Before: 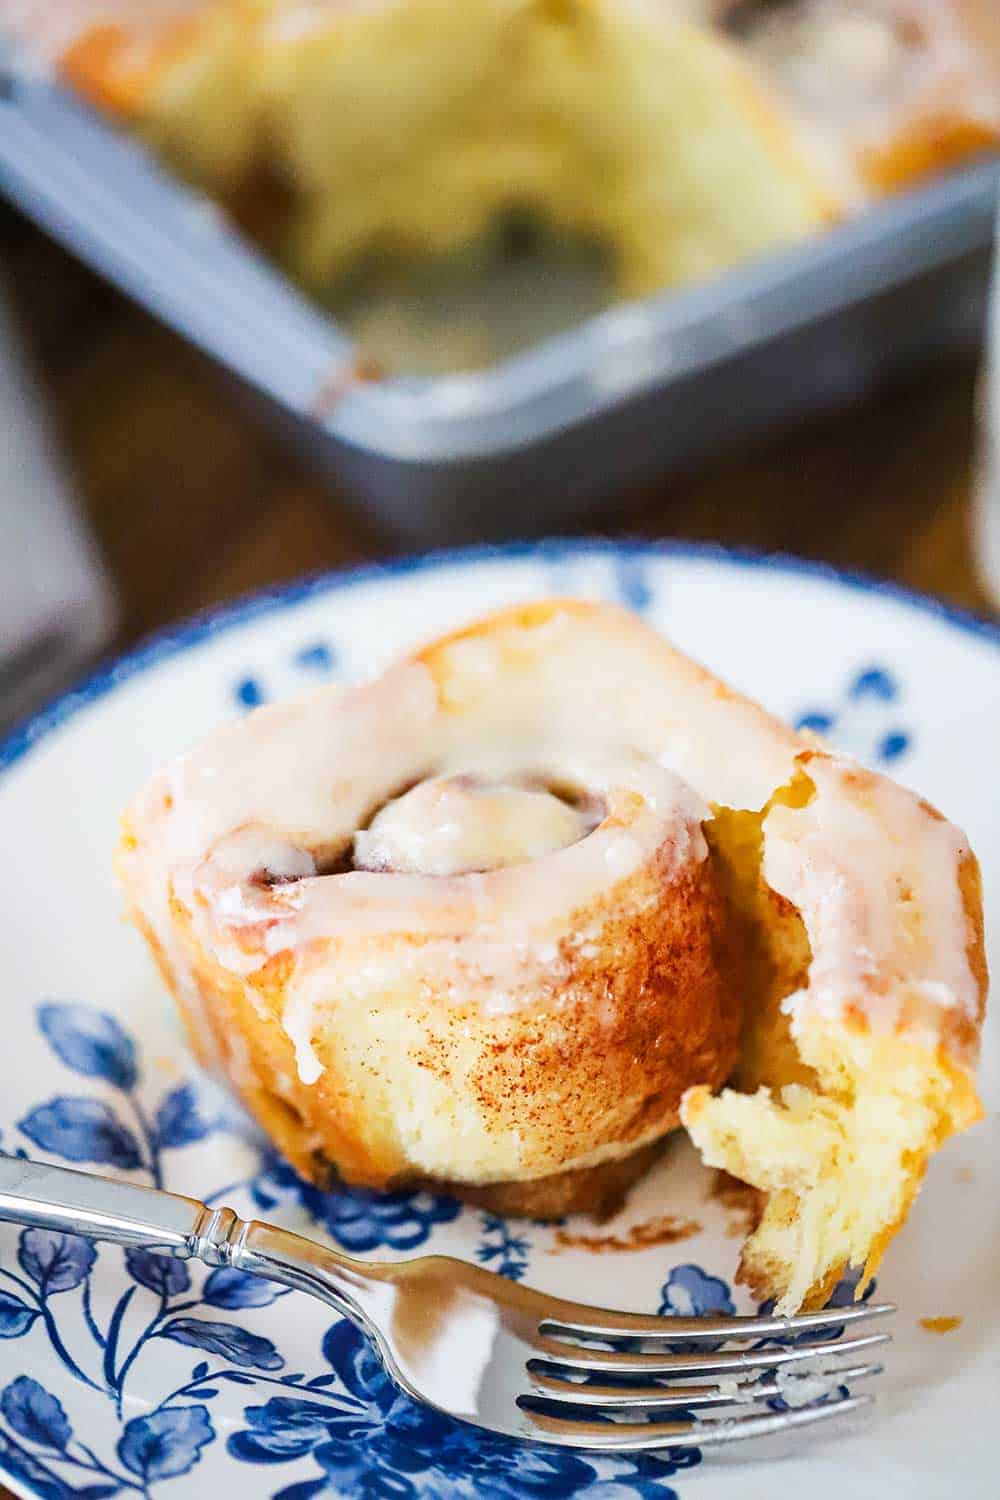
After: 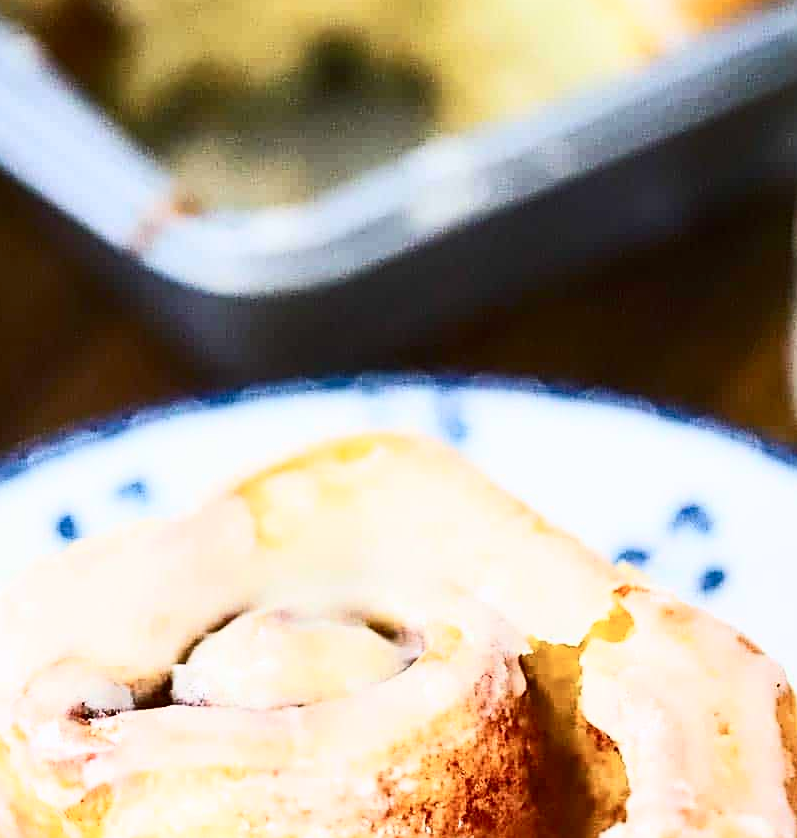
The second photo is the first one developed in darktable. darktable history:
sharpen: on, module defaults
crop: left 18.298%, top 11.068%, right 1.905%, bottom 33.038%
contrast brightness saturation: contrast 0.377, brightness 0.104
